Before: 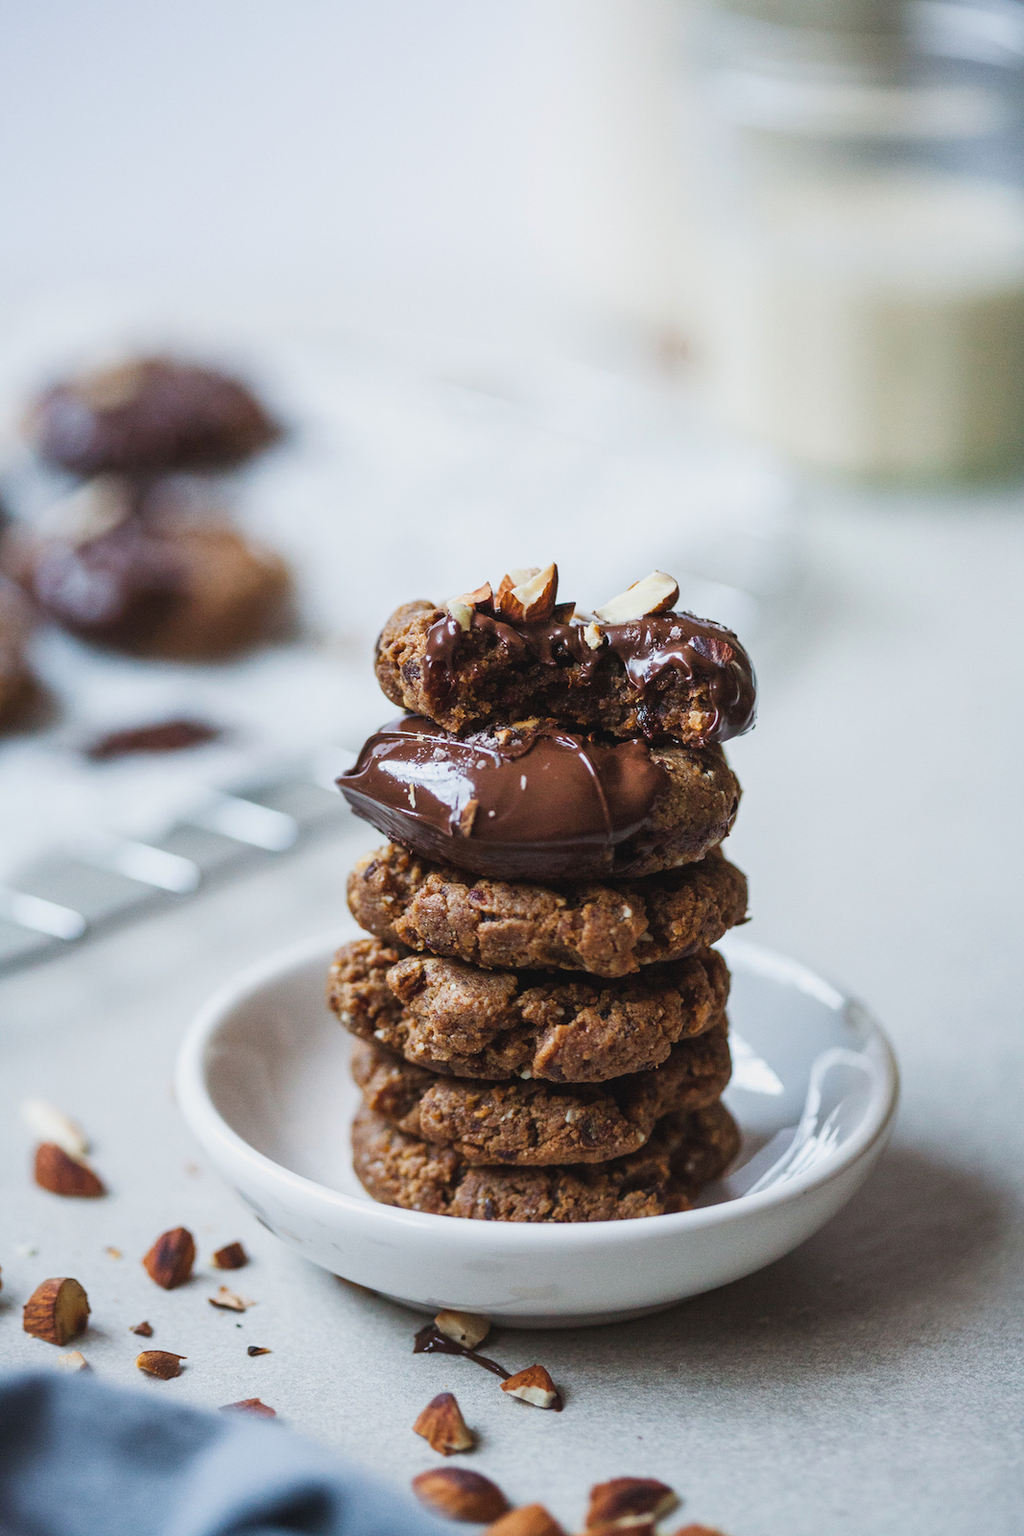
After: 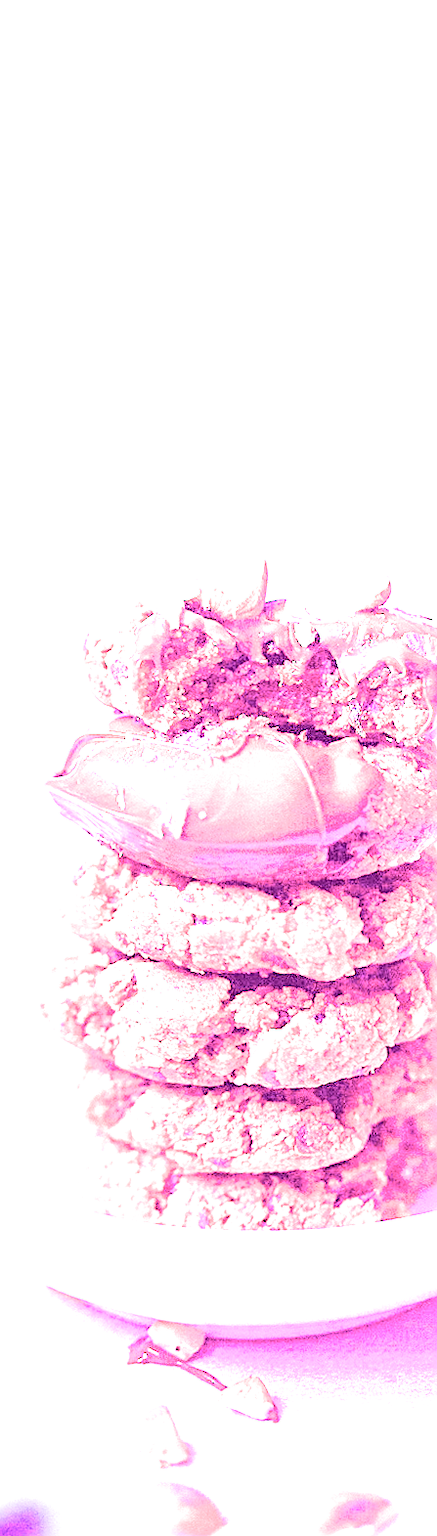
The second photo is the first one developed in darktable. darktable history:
crop: left 28.583%, right 29.231%
white balance: red 8, blue 8
contrast brightness saturation: saturation -0.05
tone curve: curves: ch0 [(0, 0) (0.003, 0.001) (0.011, 0.004) (0.025, 0.008) (0.044, 0.015) (0.069, 0.022) (0.1, 0.031) (0.136, 0.052) (0.177, 0.101) (0.224, 0.181) (0.277, 0.289) (0.335, 0.418) (0.399, 0.541) (0.468, 0.65) (0.543, 0.739) (0.623, 0.817) (0.709, 0.882) (0.801, 0.919) (0.898, 0.958) (1, 1)], color space Lab, independent channels, preserve colors none
rotate and perspective: rotation -0.45°, automatic cropping original format, crop left 0.008, crop right 0.992, crop top 0.012, crop bottom 0.988
haze removal: compatibility mode true, adaptive false
filmic rgb: black relative exposure -7.65 EV, white relative exposure 4.56 EV, hardness 3.61, contrast 1.05
sharpen: on, module defaults
